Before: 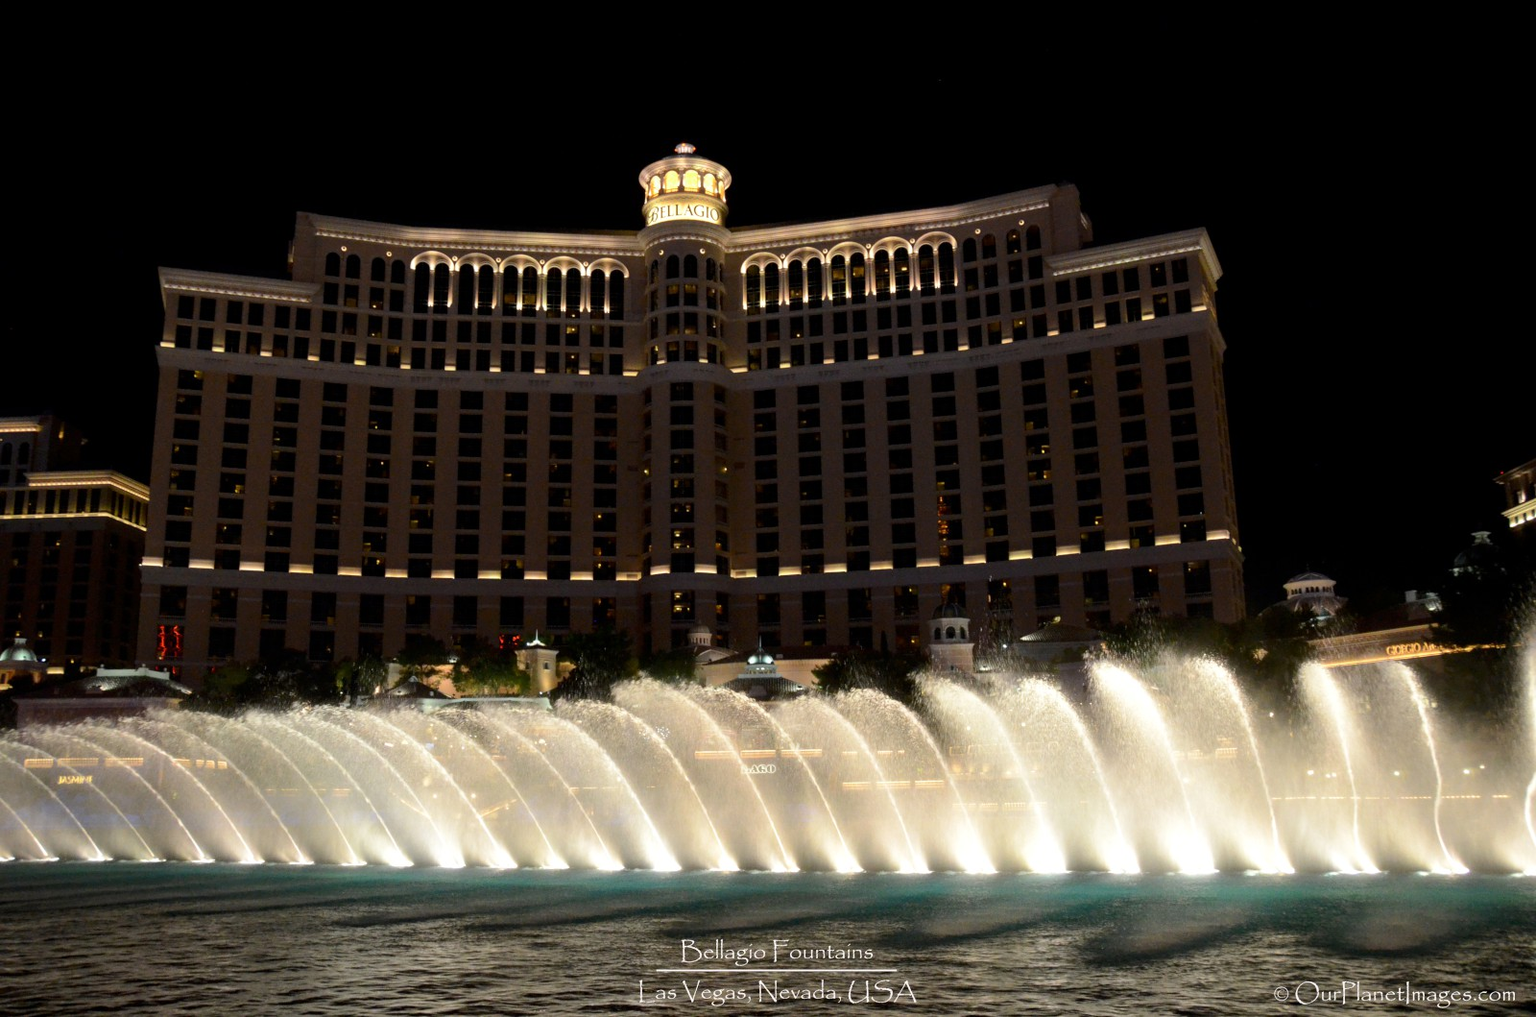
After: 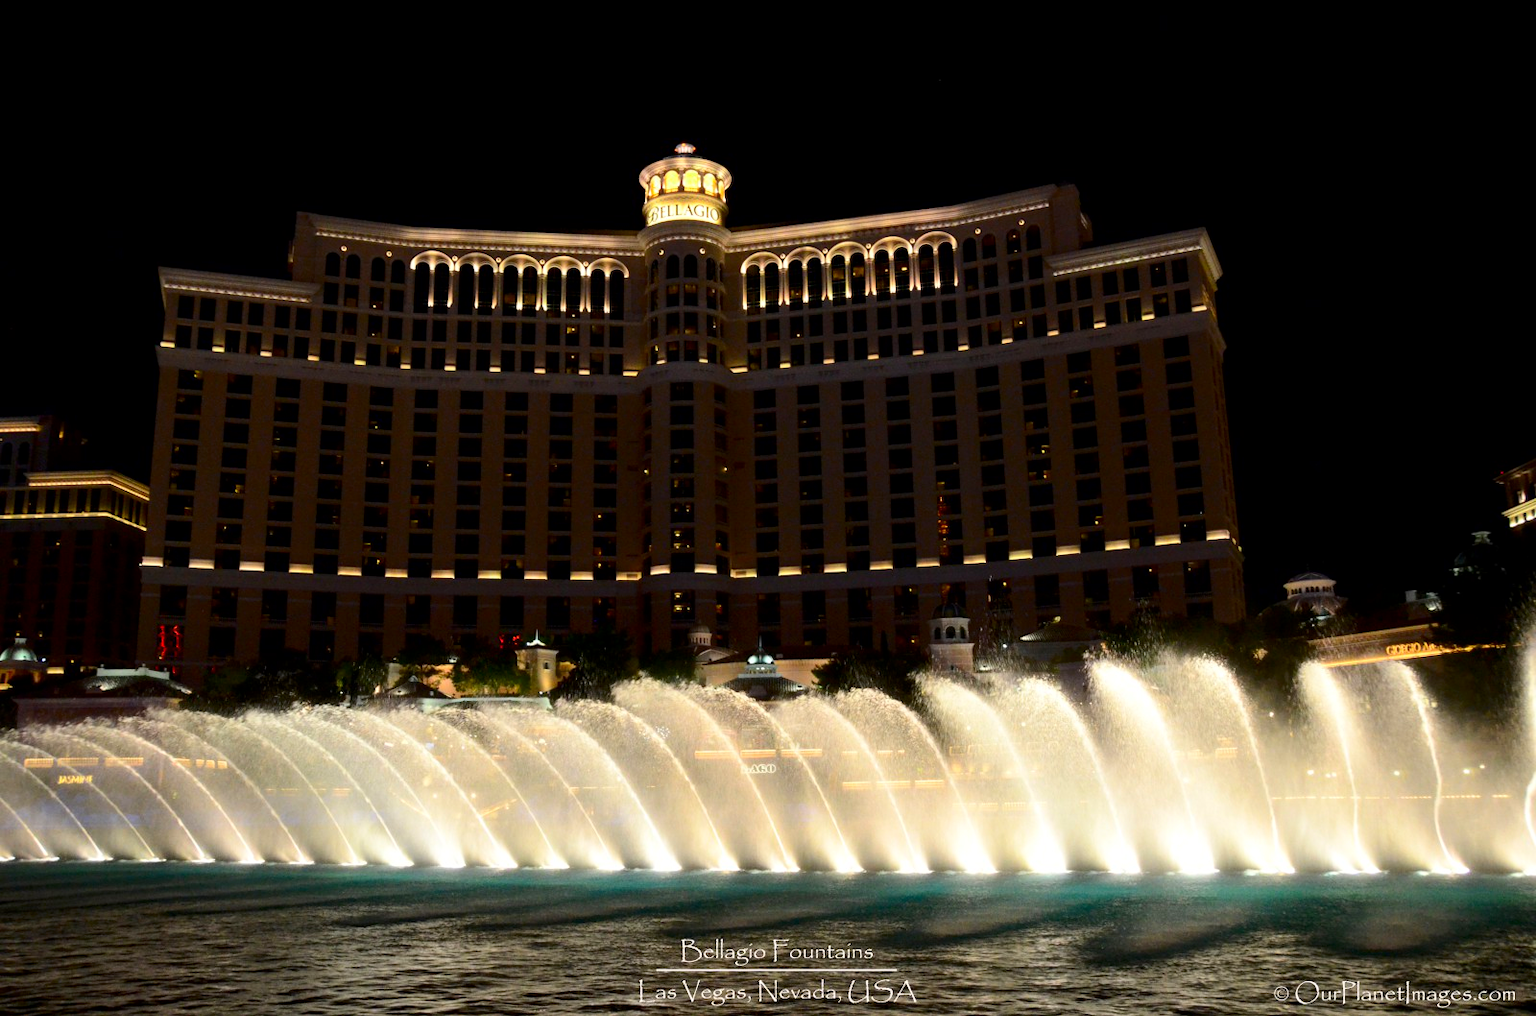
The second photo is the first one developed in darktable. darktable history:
exposure: black level correction 0.001, compensate highlight preservation false
contrast brightness saturation: contrast 0.18, saturation 0.3
